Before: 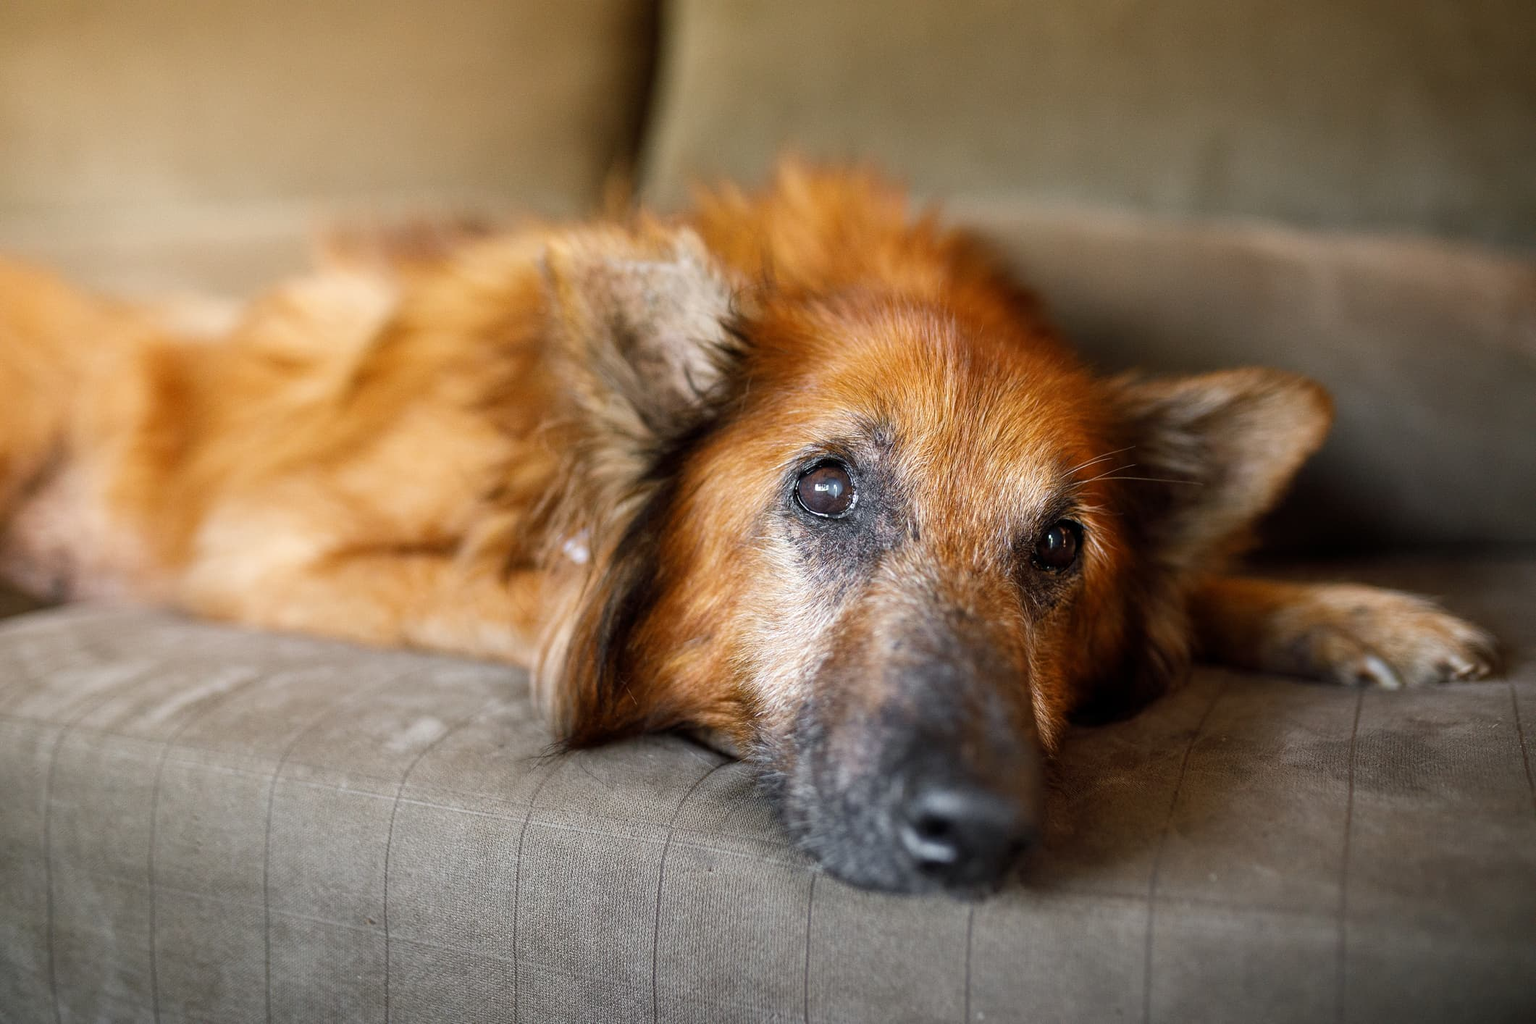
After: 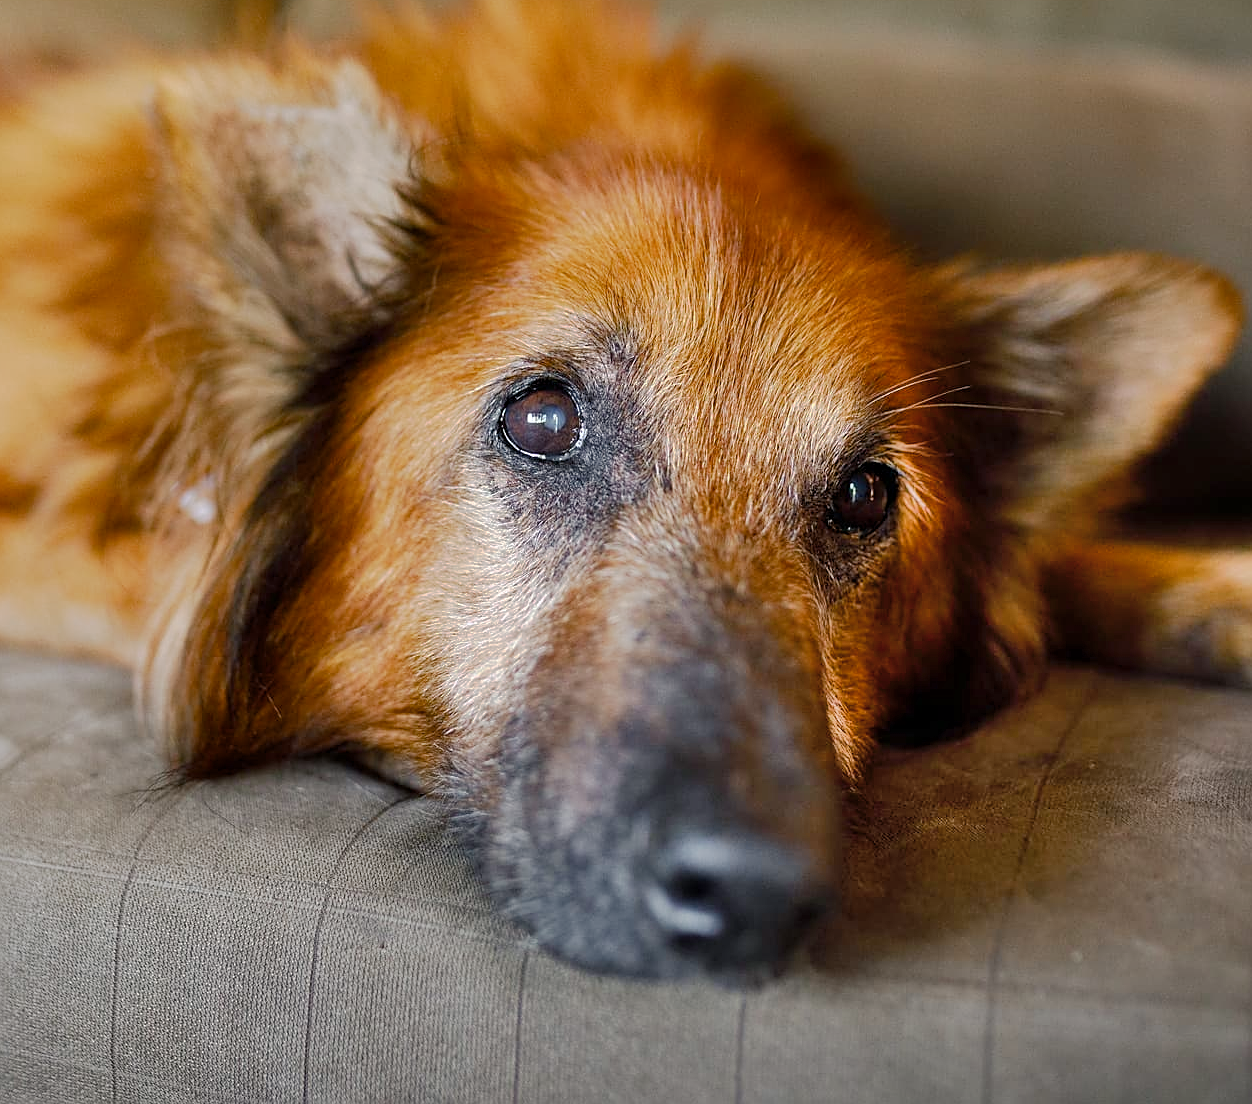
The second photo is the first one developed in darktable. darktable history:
color balance rgb: shadows lift › chroma 2.039%, shadows lift › hue 248.85°, perceptual saturation grading › global saturation 20%, perceptual saturation grading › highlights -25.59%, perceptual saturation grading › shadows 24.14%, perceptual brilliance grading › global brilliance 1.922%, perceptual brilliance grading › highlights -3.61%
tone curve: curves: ch0 [(0, 0) (0.003, 0.003) (0.011, 0.011) (0.025, 0.025) (0.044, 0.044) (0.069, 0.068) (0.1, 0.098) (0.136, 0.134) (0.177, 0.175) (0.224, 0.221) (0.277, 0.273) (0.335, 0.33) (0.399, 0.393) (0.468, 0.461) (0.543, 0.534) (0.623, 0.614) (0.709, 0.69) (0.801, 0.752) (0.898, 0.835) (1, 1)], preserve colors none
crop and rotate: left 28.238%, top 18.054%, right 12.733%, bottom 3.801%
sharpen: on, module defaults
shadows and highlights: shadows 60.3, soften with gaussian
